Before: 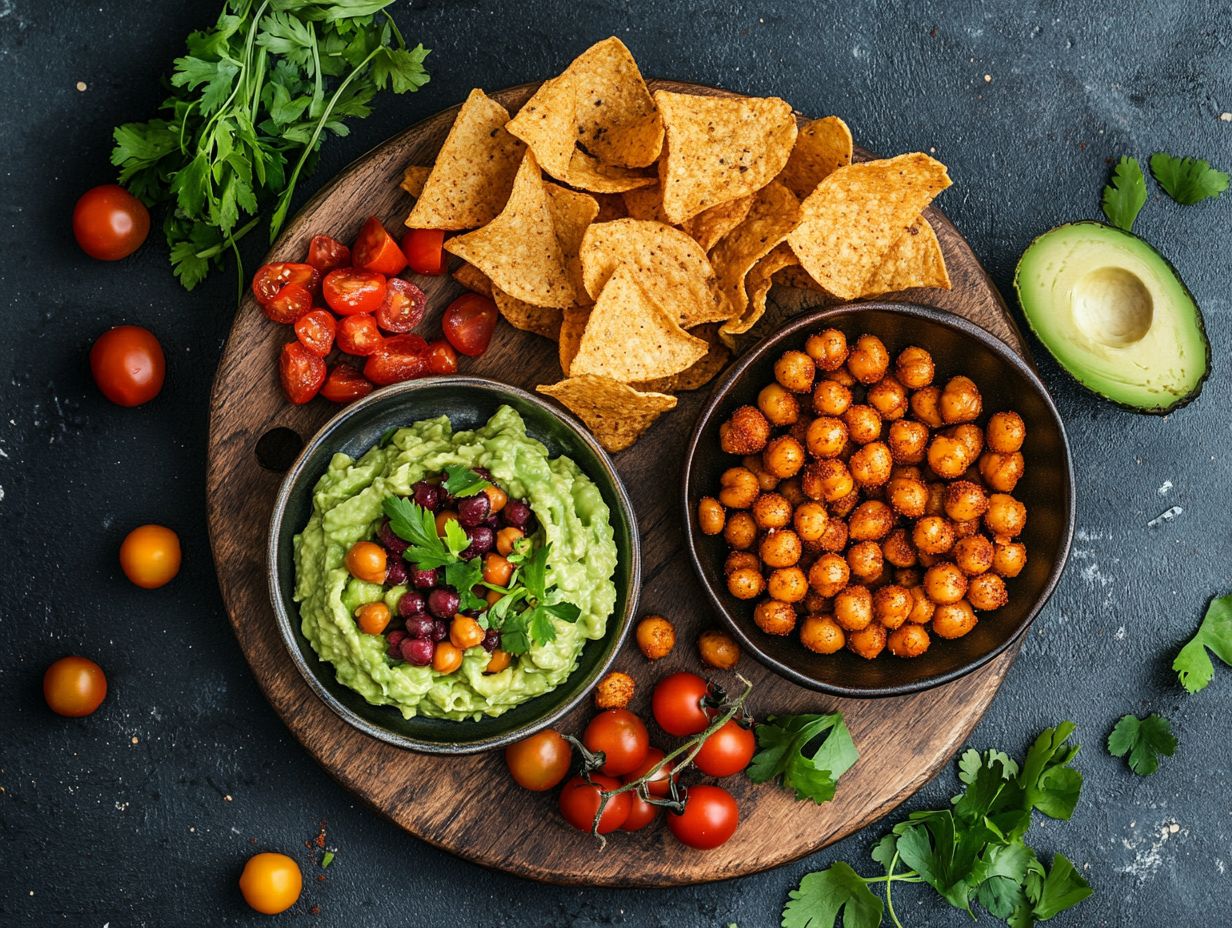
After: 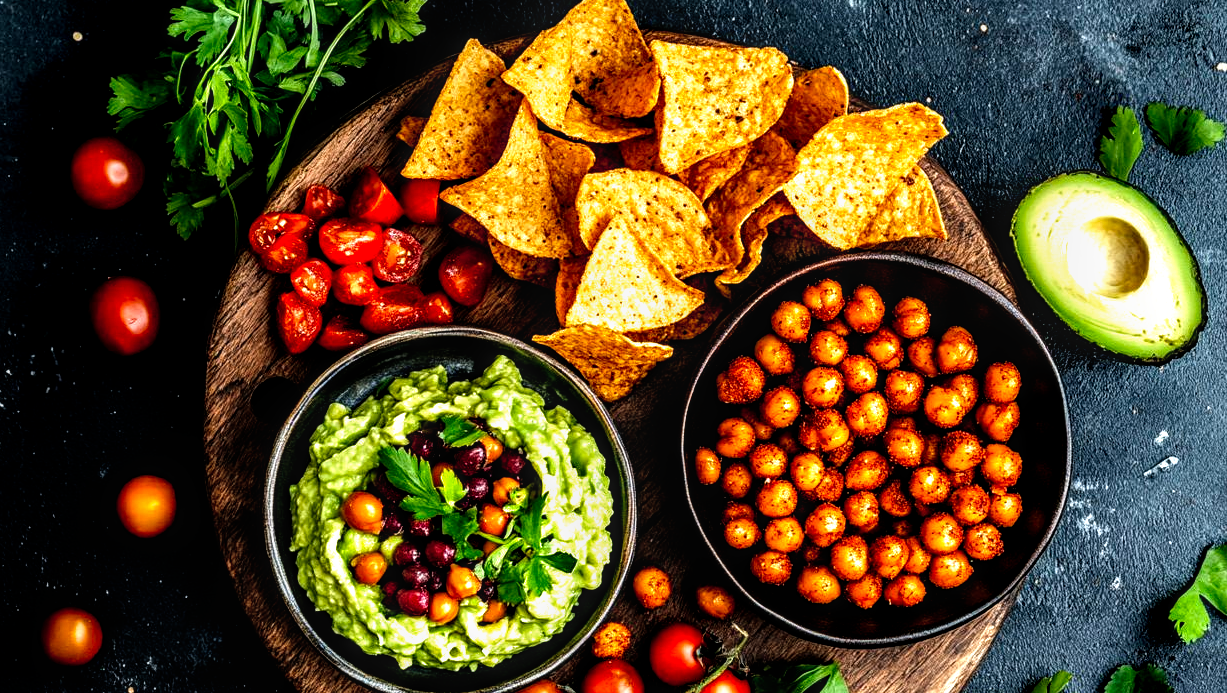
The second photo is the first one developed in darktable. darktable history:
crop: left 0.387%, top 5.469%, bottom 19.809%
local contrast: detail 130%
filmic rgb: black relative exposure -8.2 EV, white relative exposure 2.2 EV, threshold 3 EV, hardness 7.11, latitude 85.74%, contrast 1.696, highlights saturation mix -4%, shadows ↔ highlights balance -2.69%, preserve chrominance no, color science v5 (2021), contrast in shadows safe, contrast in highlights safe, enable highlight reconstruction true
